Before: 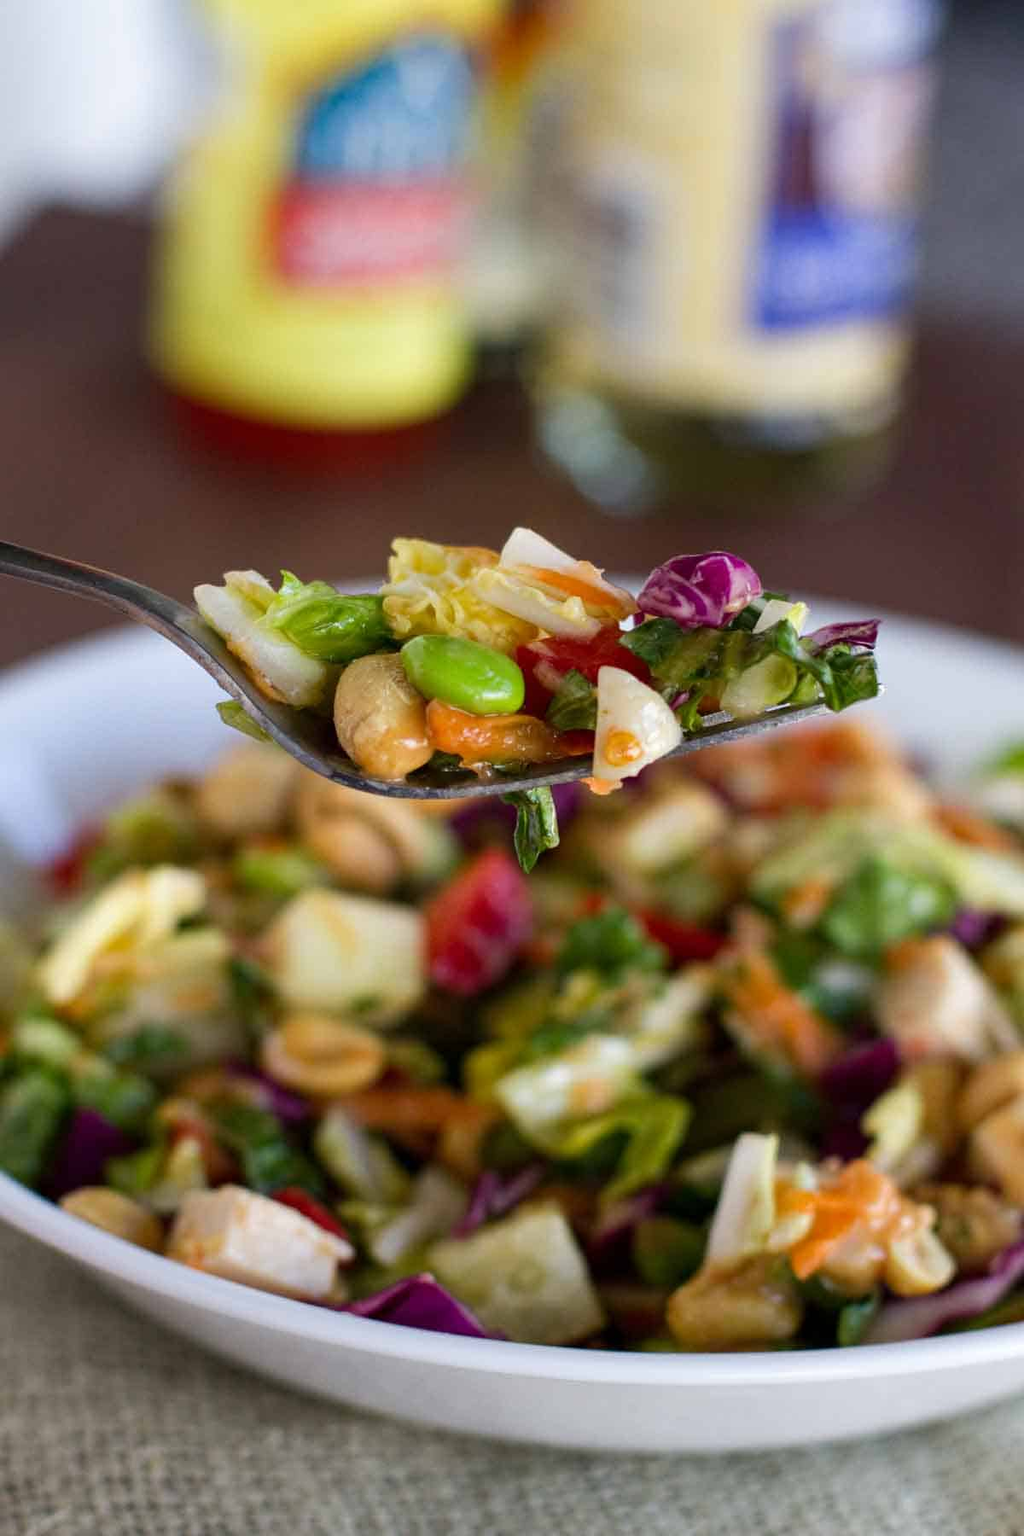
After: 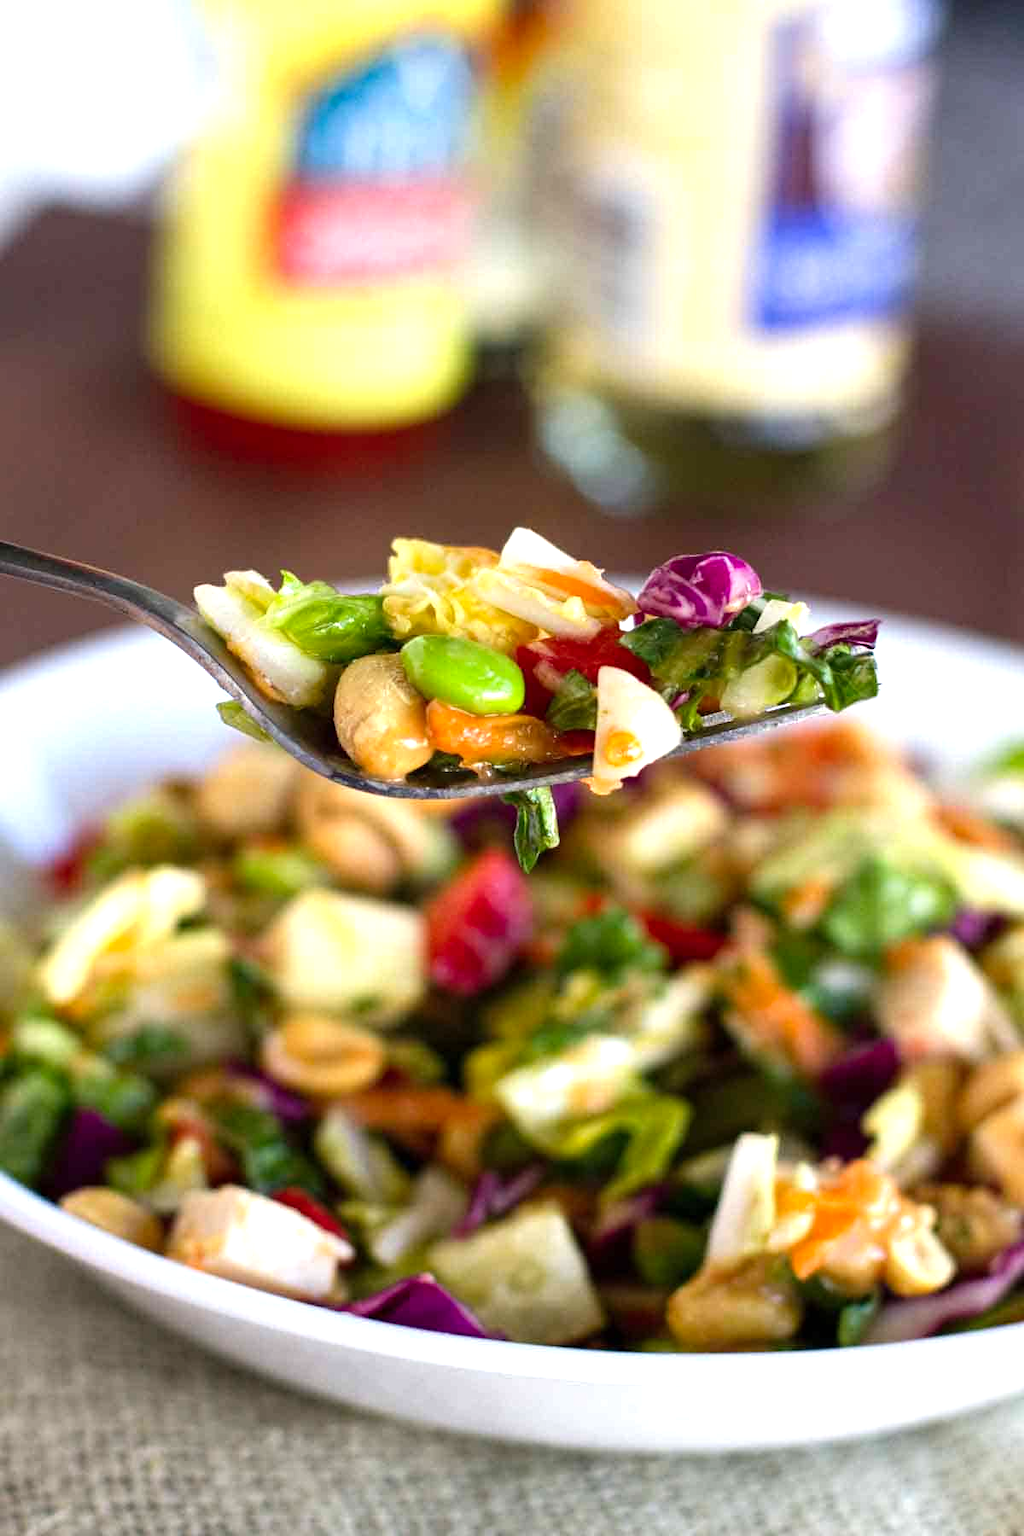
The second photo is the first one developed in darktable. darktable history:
levels: gray 59.4%, levels [0, 0.394, 0.787]
